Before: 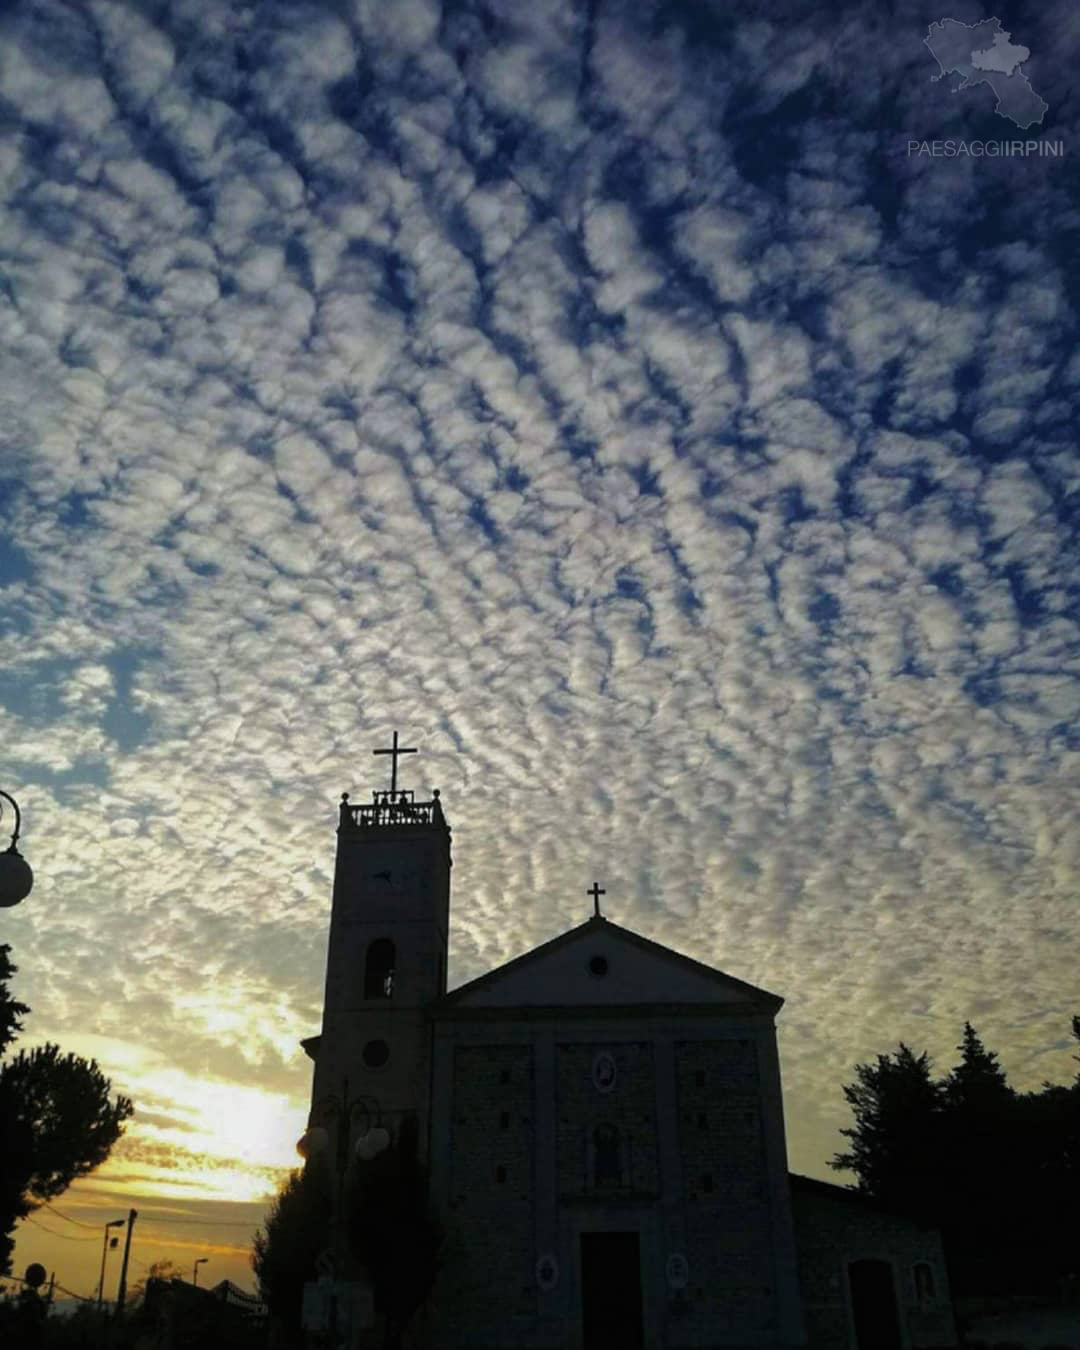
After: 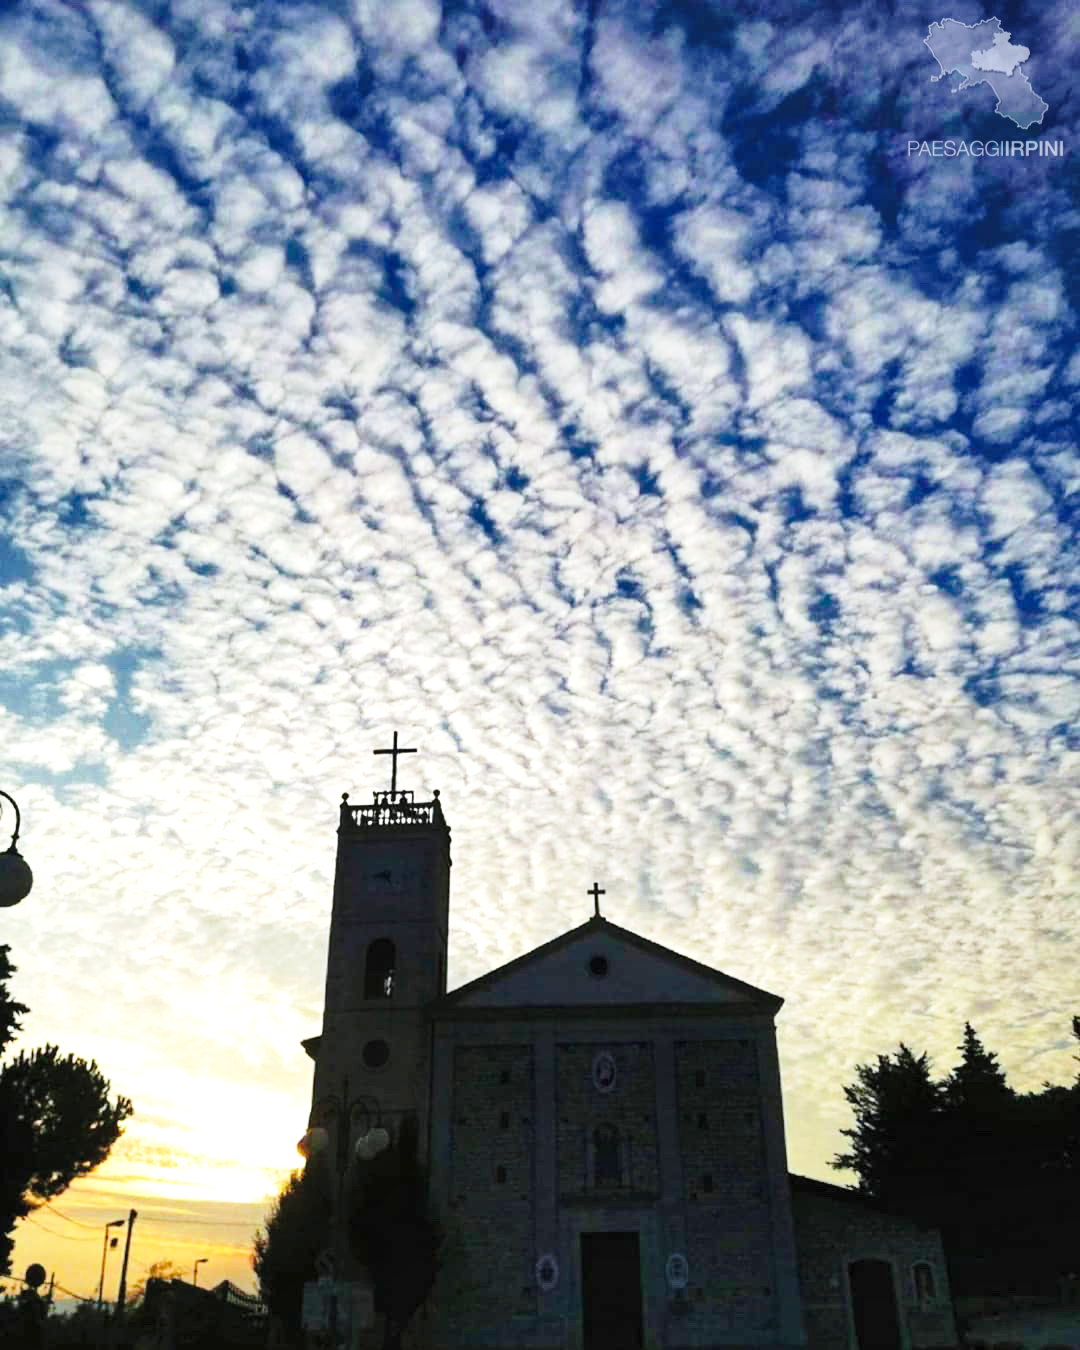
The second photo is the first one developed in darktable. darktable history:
base curve: curves: ch0 [(0, 0) (0.028, 0.03) (0.121, 0.232) (0.46, 0.748) (0.859, 0.968) (1, 1)], preserve colors none
shadows and highlights: radius 133.83, soften with gaussian
exposure: black level correction 0, exposure 1 EV, compensate exposure bias true, compensate highlight preservation false
